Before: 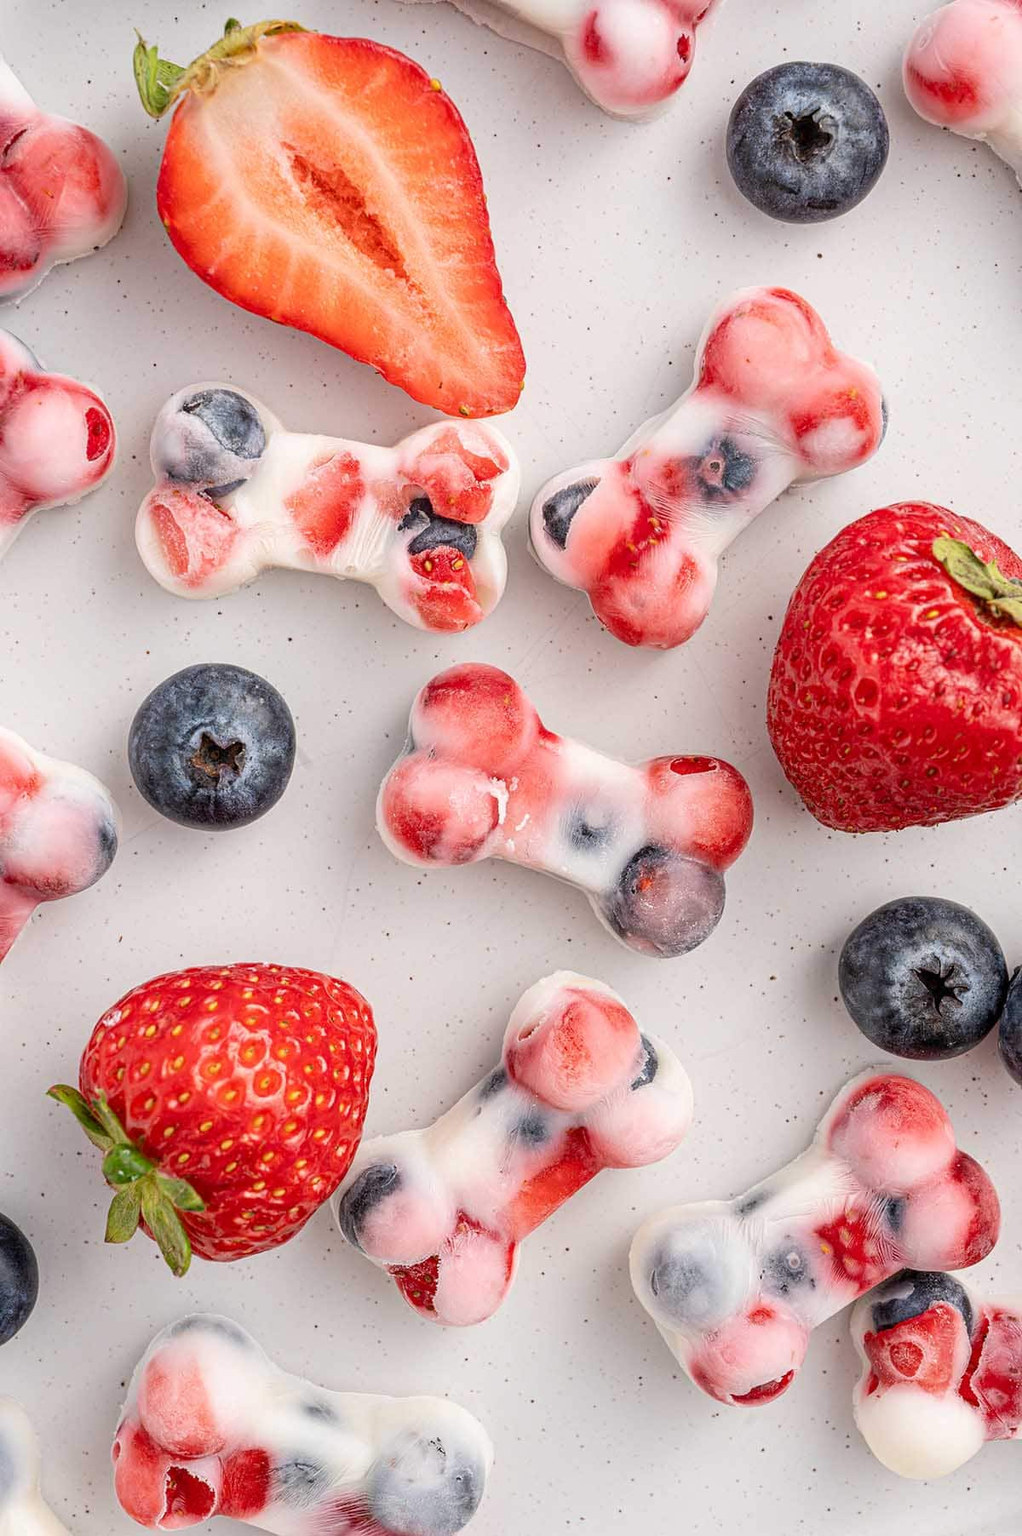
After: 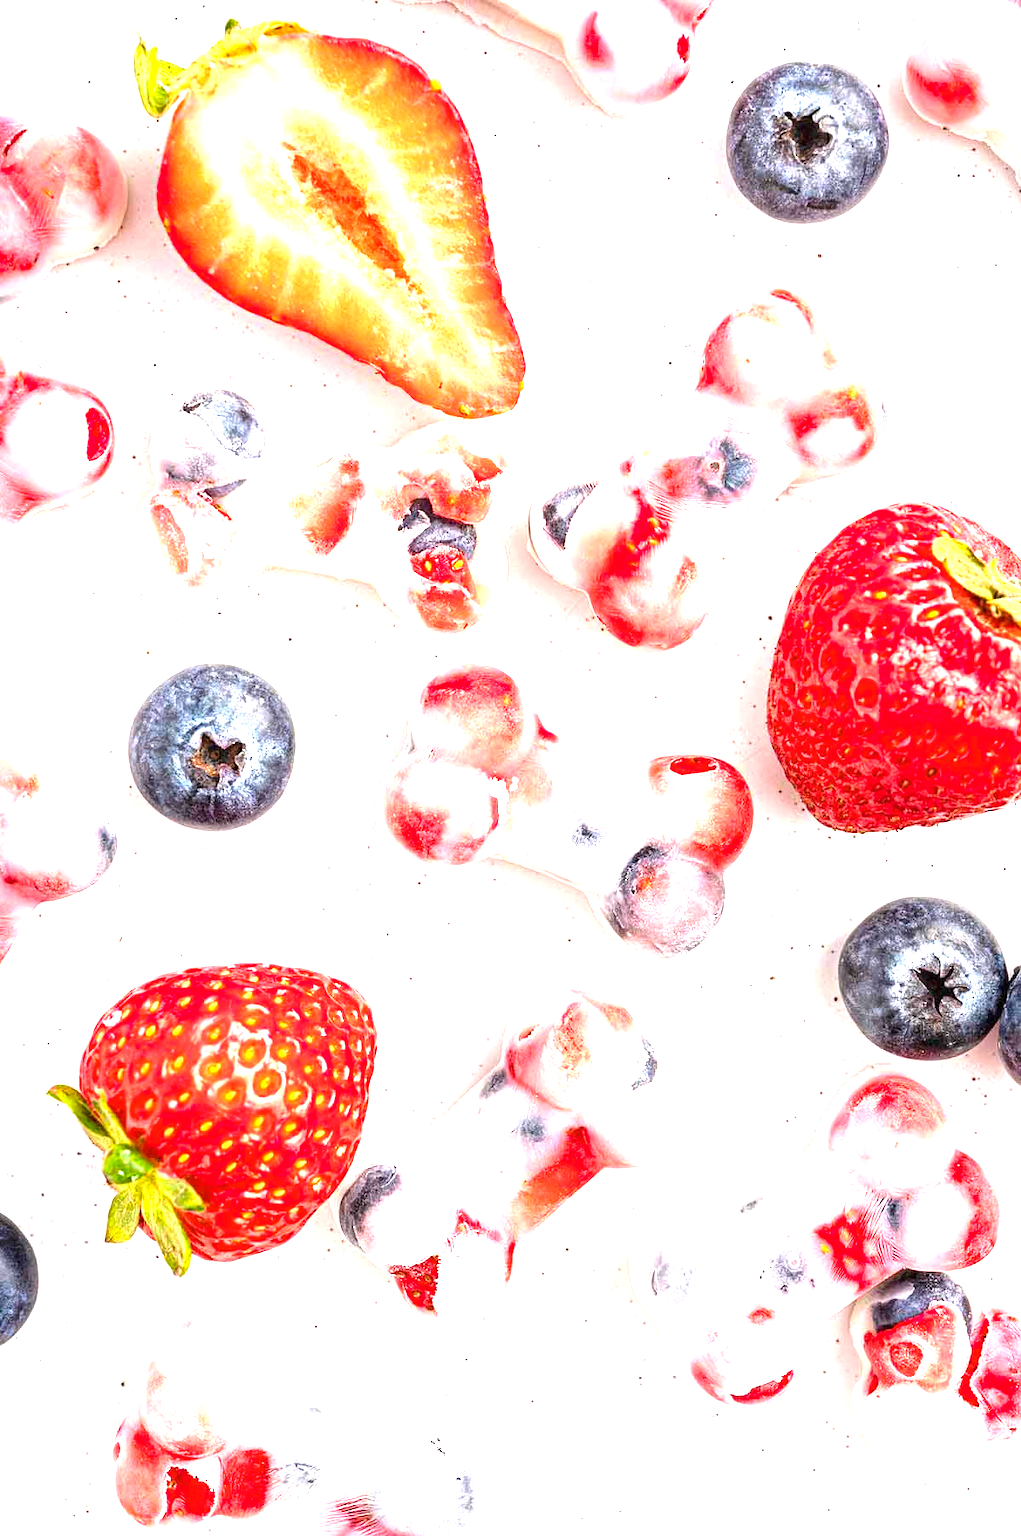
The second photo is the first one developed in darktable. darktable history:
color balance rgb: highlights gain › luminance 14.571%, perceptual saturation grading › global saturation 0.148%, global vibrance 41.965%
exposure: black level correction 0, exposure 1.664 EV, compensate highlight preservation false
